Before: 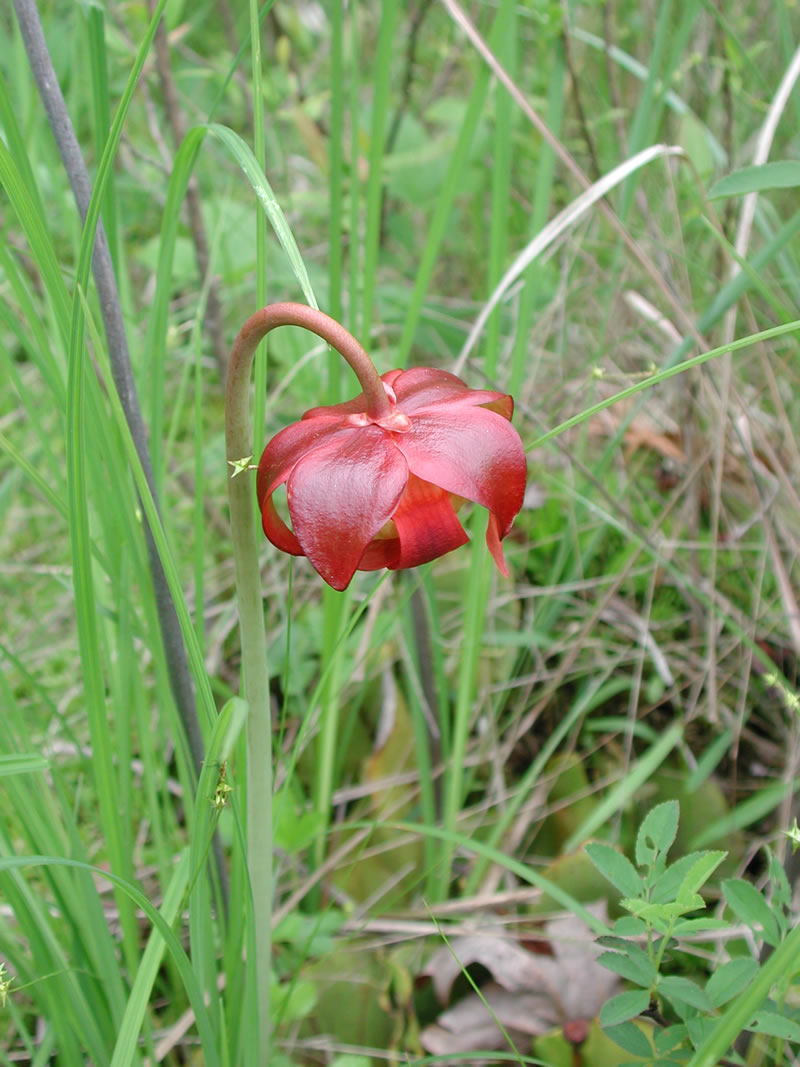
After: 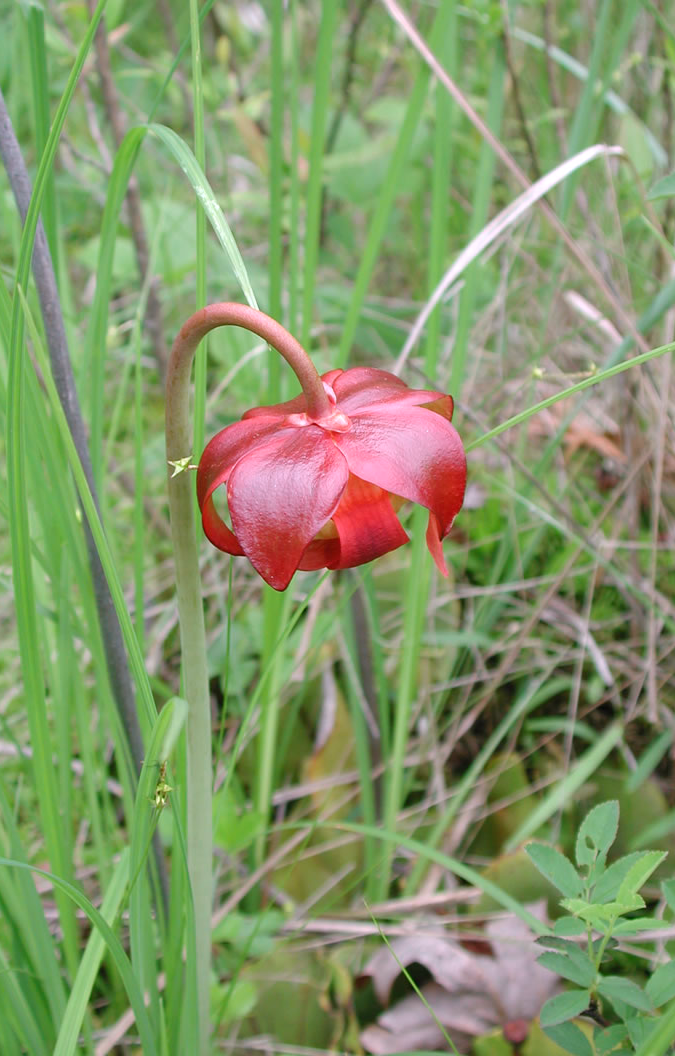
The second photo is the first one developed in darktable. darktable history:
crop: left 7.598%, right 7.873%
white balance: red 1.05, blue 1.072
